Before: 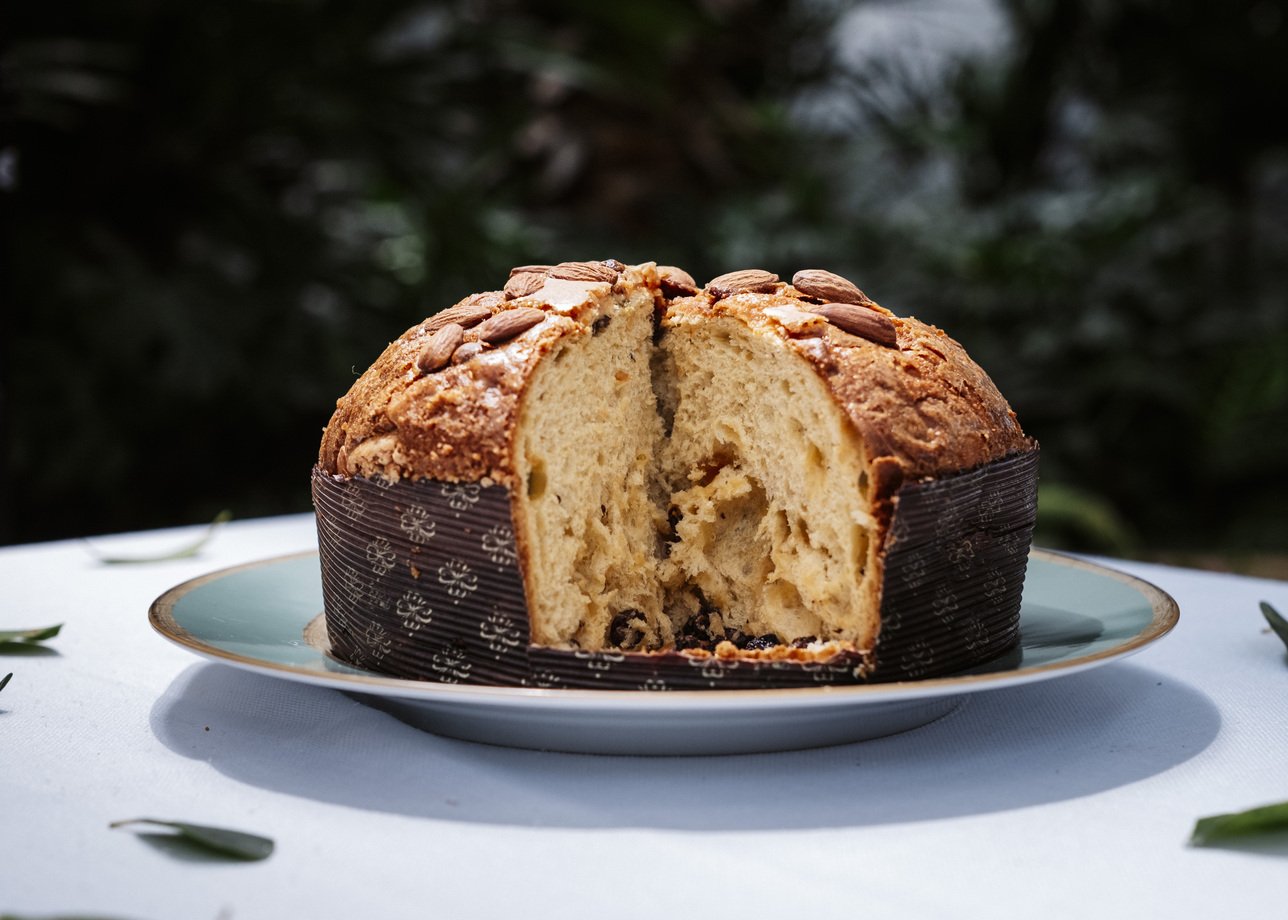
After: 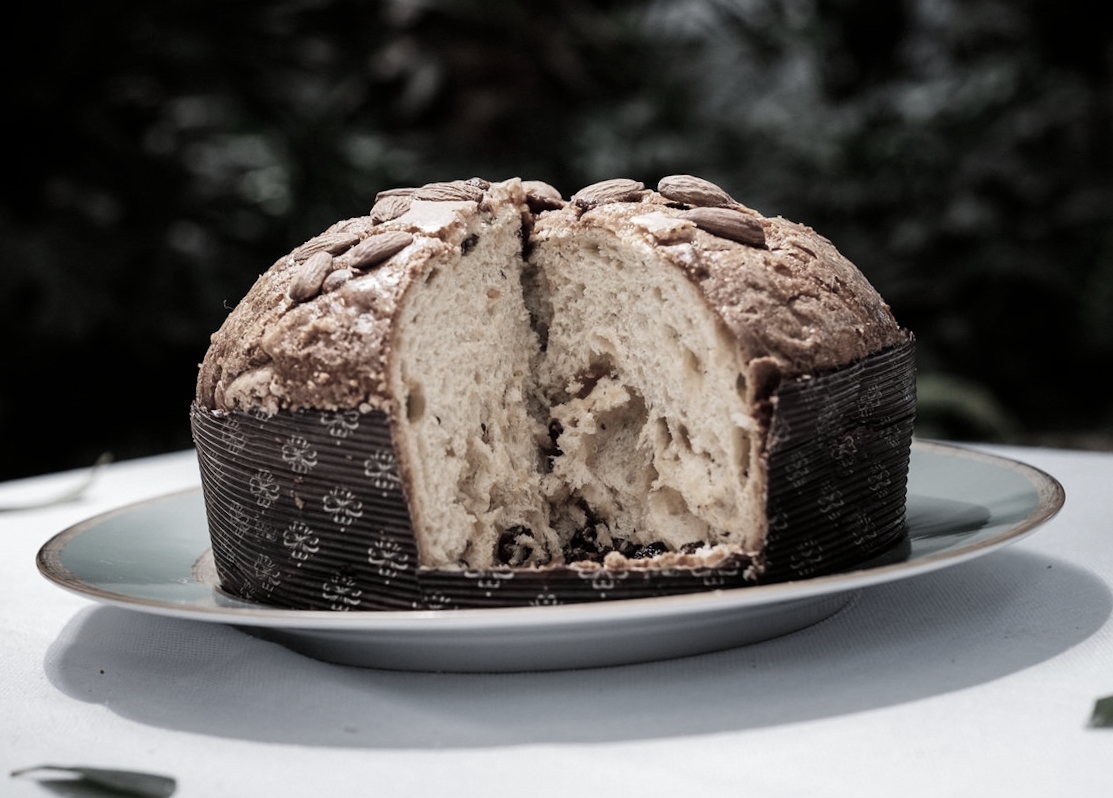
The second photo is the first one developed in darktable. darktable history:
crop and rotate: angle 3.61°, left 6.121%, top 5.682%
color zones: curves: ch1 [(0, 0.153) (0.143, 0.15) (0.286, 0.151) (0.429, 0.152) (0.571, 0.152) (0.714, 0.151) (0.857, 0.151) (1, 0.153)]
